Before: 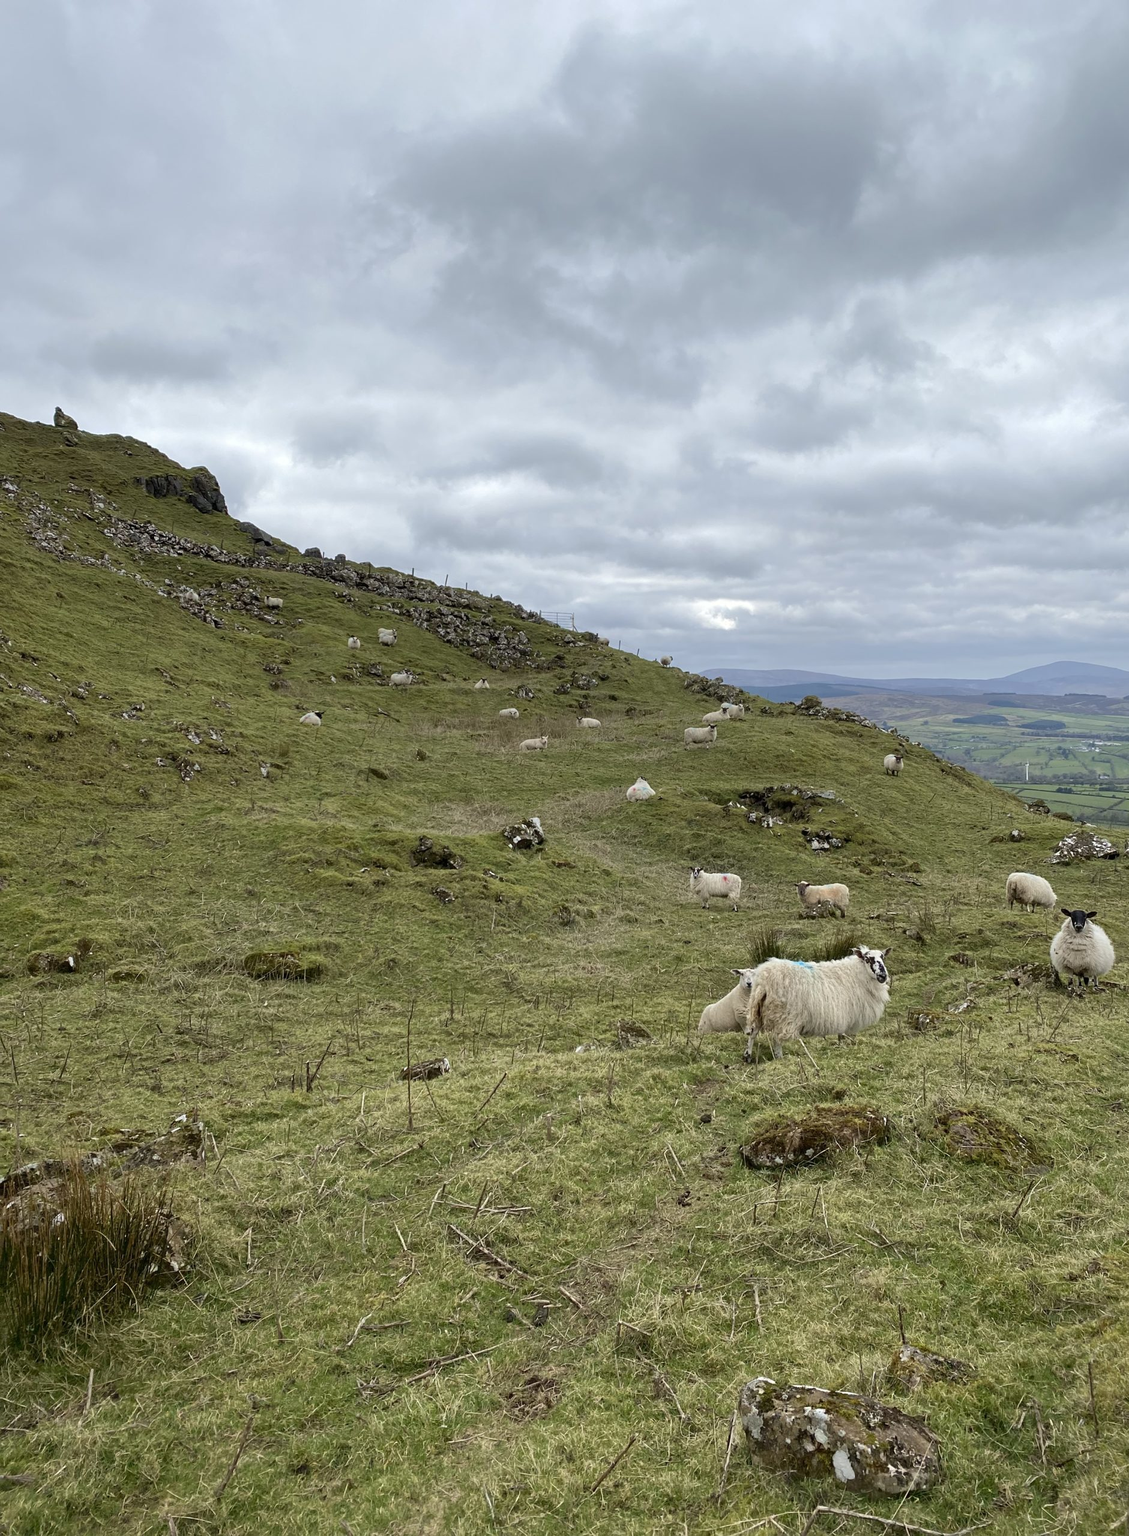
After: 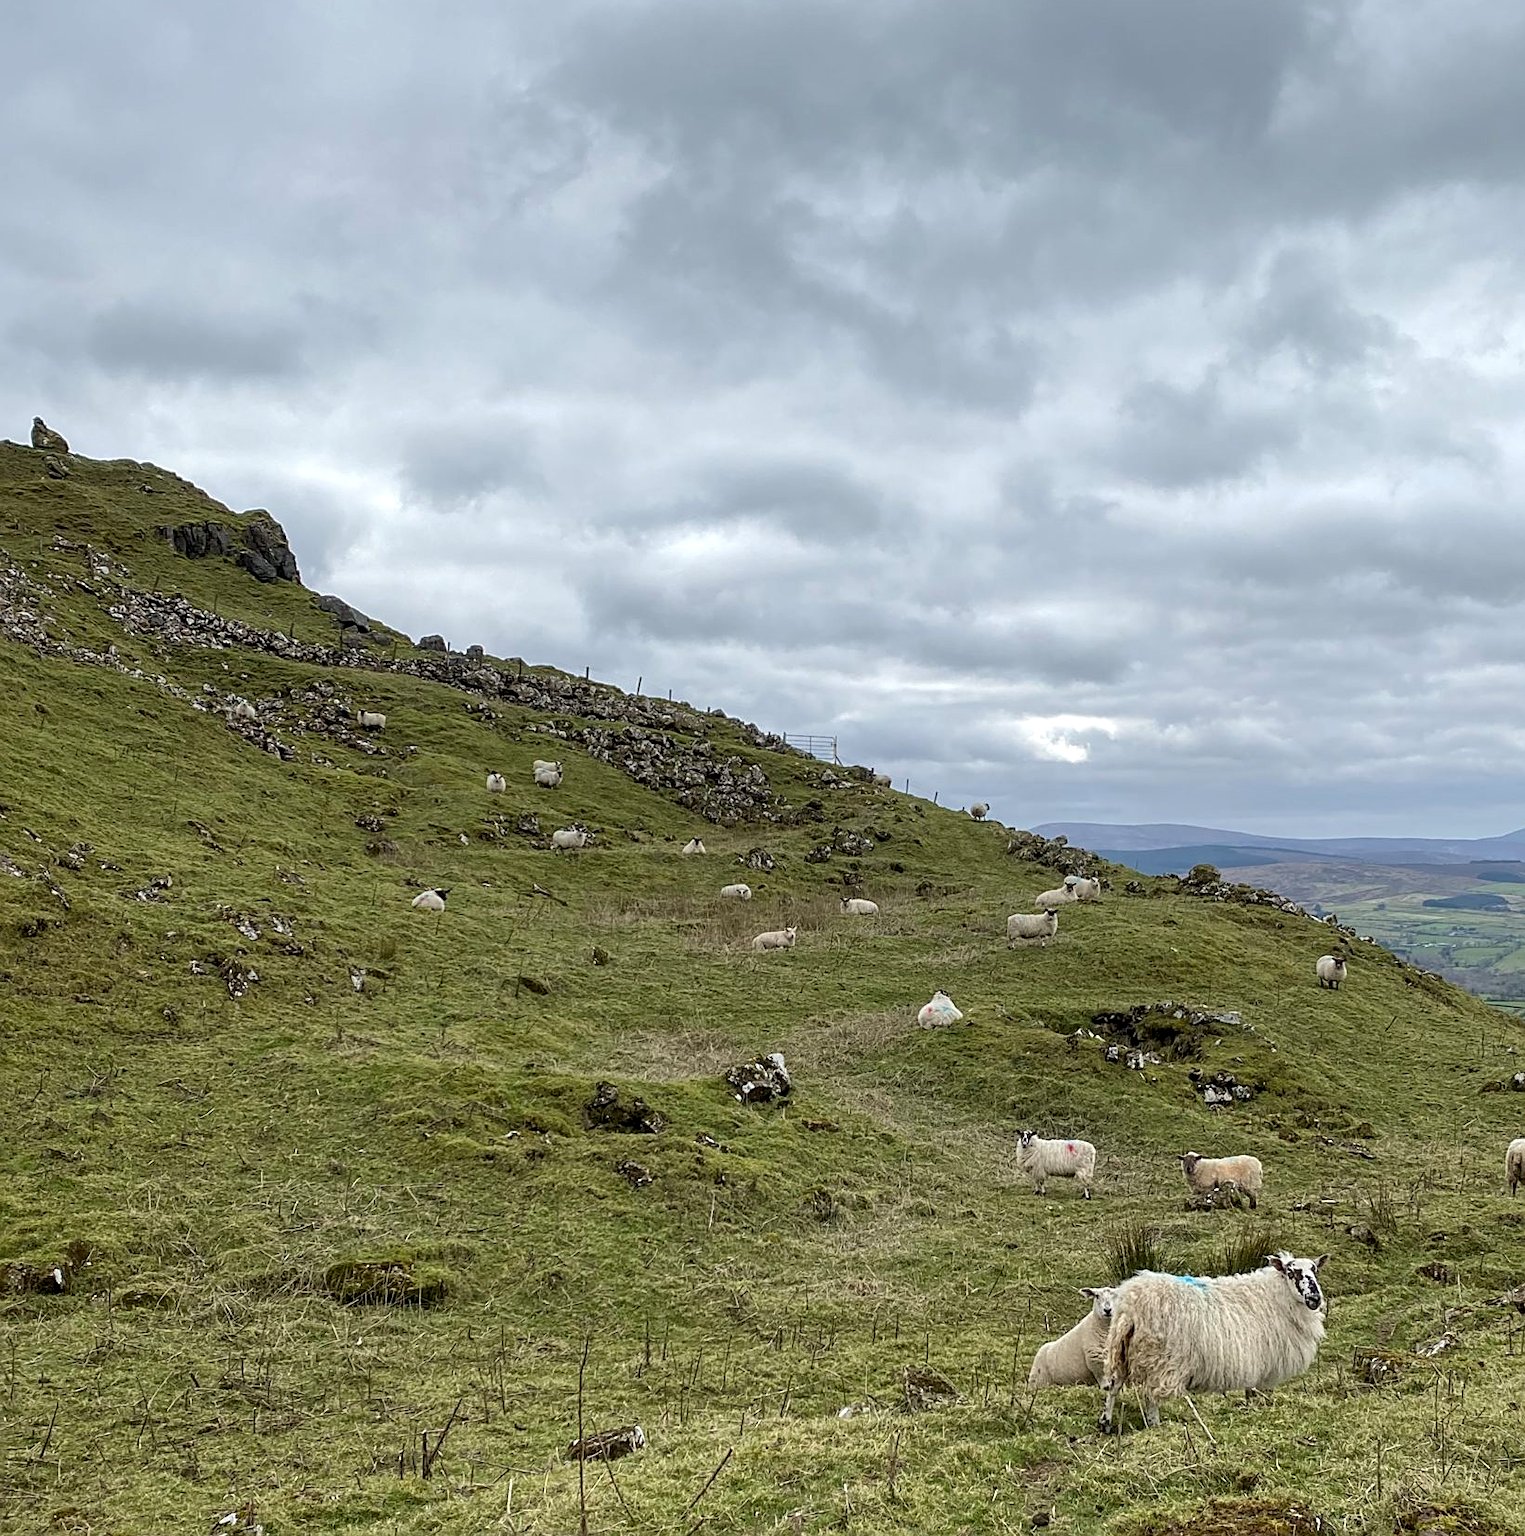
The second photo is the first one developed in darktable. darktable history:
sharpen: on, module defaults
crop: left 3.015%, top 8.969%, right 9.647%, bottom 26.457%
local contrast: on, module defaults
